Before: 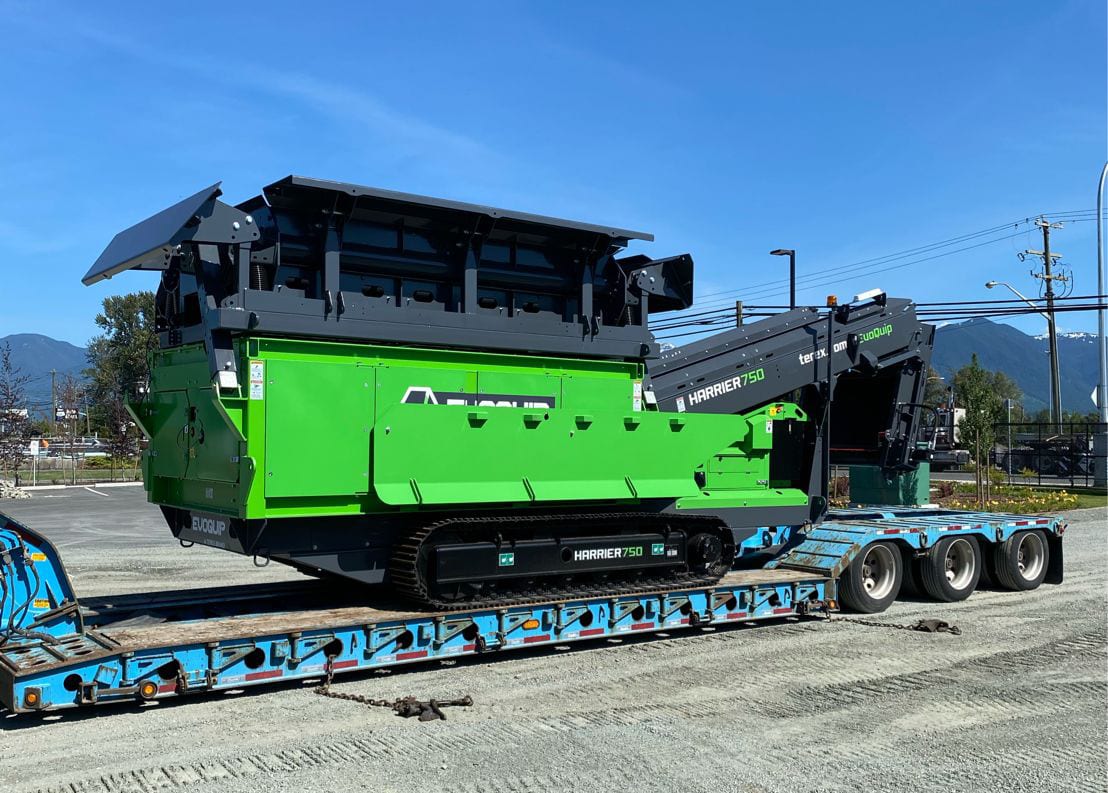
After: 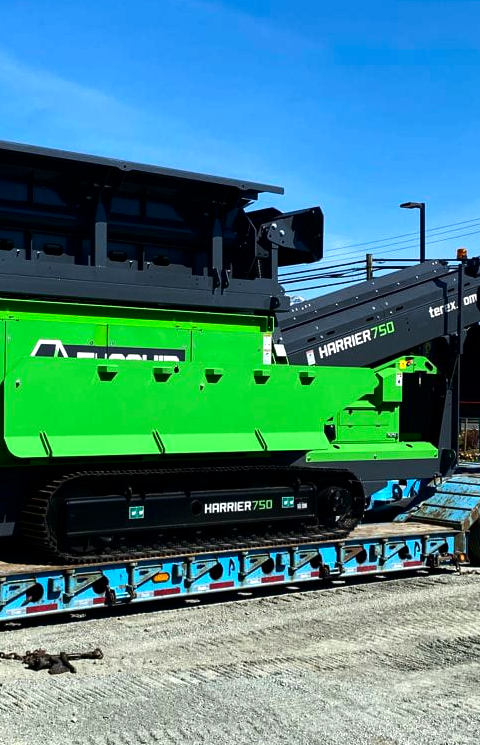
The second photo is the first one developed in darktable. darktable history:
contrast brightness saturation: contrast 0.07, brightness -0.14, saturation 0.11
crop: left 33.452%, top 6.025%, right 23.155%
tone equalizer: -8 EV -0.417 EV, -7 EV -0.389 EV, -6 EV -0.333 EV, -5 EV -0.222 EV, -3 EV 0.222 EV, -2 EV 0.333 EV, -1 EV 0.389 EV, +0 EV 0.417 EV, edges refinement/feathering 500, mask exposure compensation -1.25 EV, preserve details no
